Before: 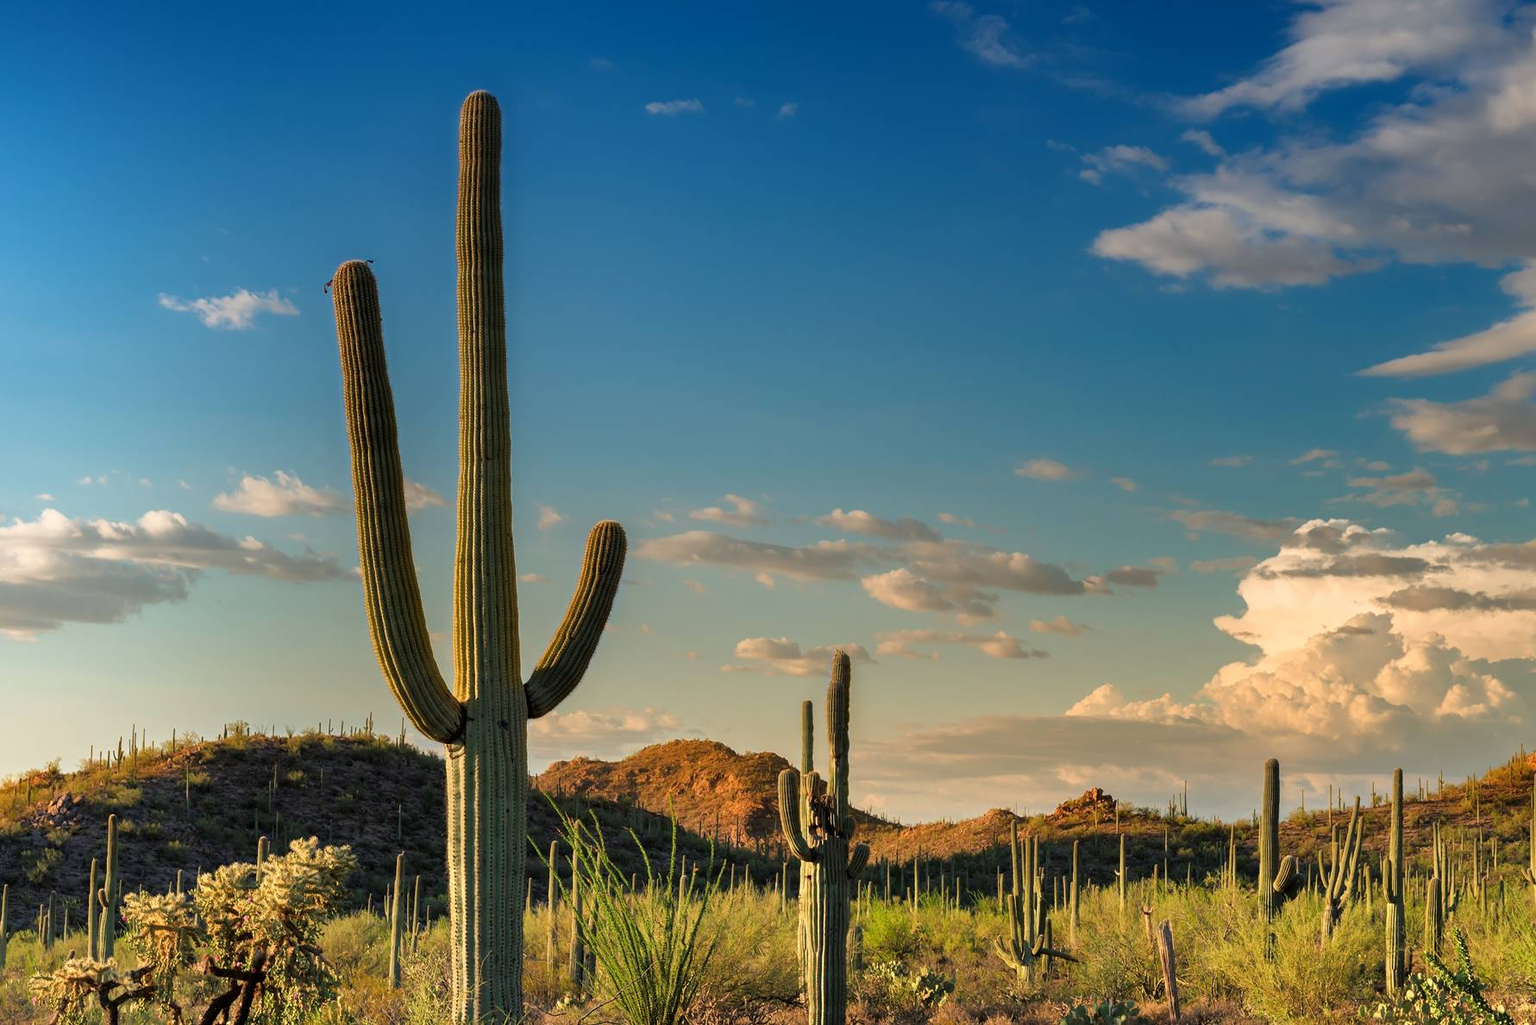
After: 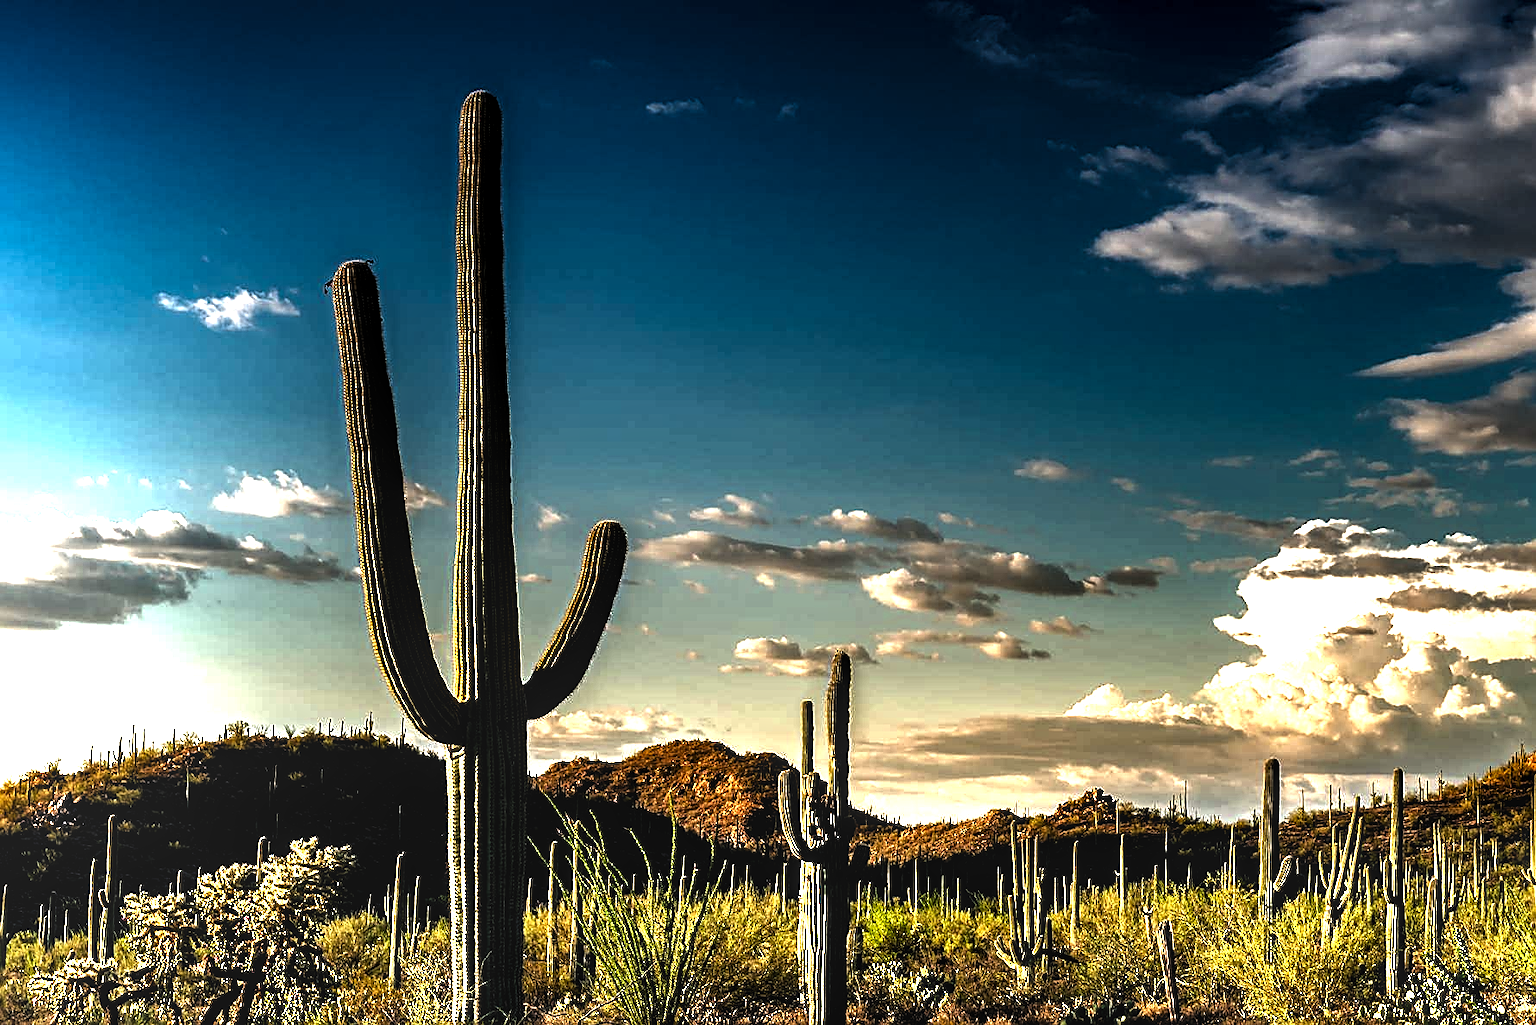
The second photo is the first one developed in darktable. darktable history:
levels: levels [0.101, 0.578, 0.953]
exposure: black level correction 0, exposure 1.199 EV, compensate exposure bias true, compensate highlight preservation false
local contrast: on, module defaults
sharpen: amount 0.569
haze removal: compatibility mode true, adaptive false
contrast brightness saturation: brightness -0.503
